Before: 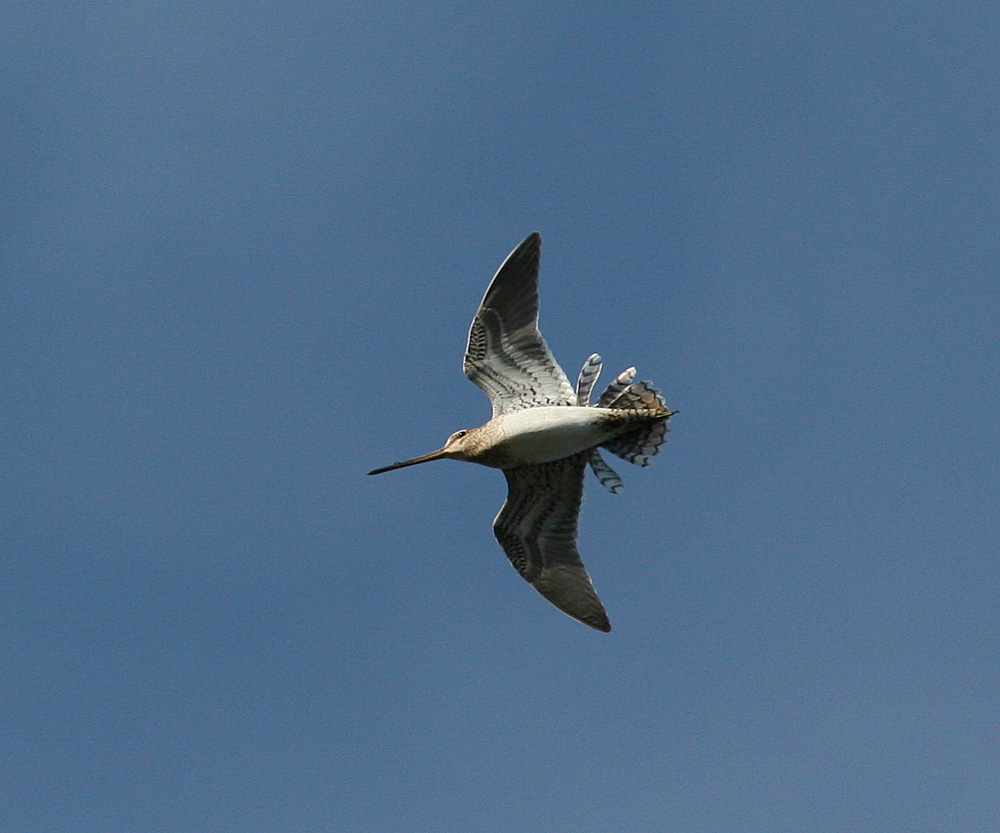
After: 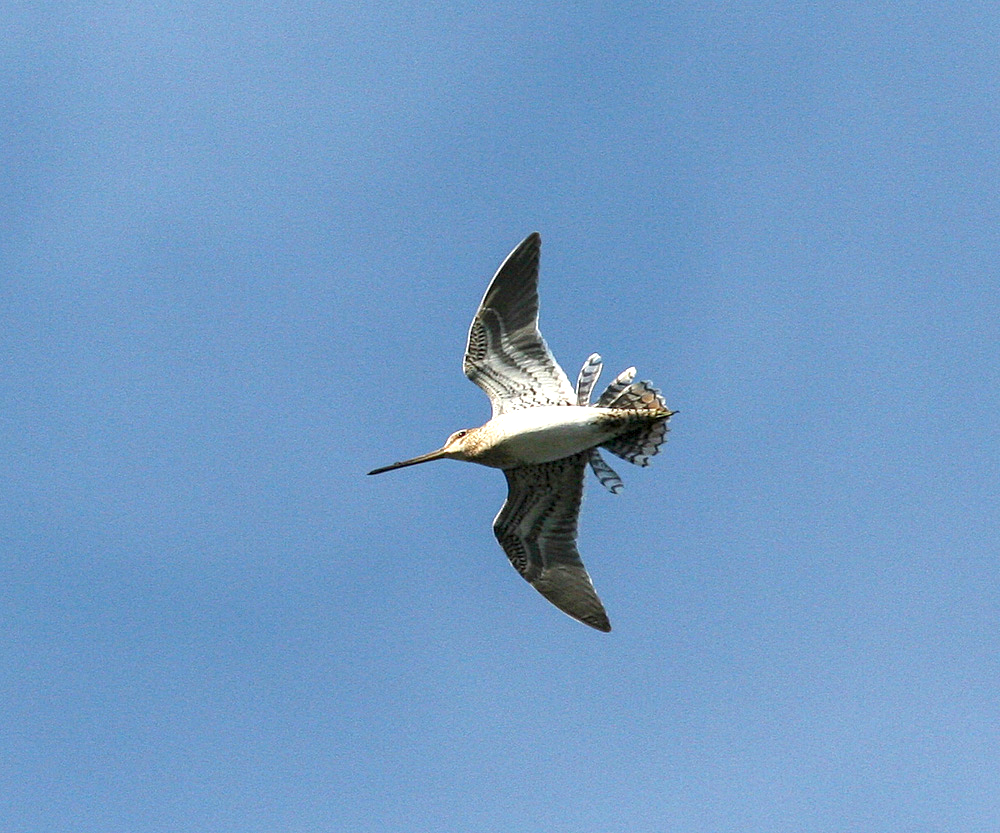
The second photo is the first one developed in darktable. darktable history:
tone equalizer: -7 EV 0.109 EV, smoothing diameter 24.92%, edges refinement/feathering 10.18, preserve details guided filter
exposure: black level correction 0.001, exposure 1.13 EV, compensate exposure bias true, compensate highlight preservation false
local contrast: on, module defaults
